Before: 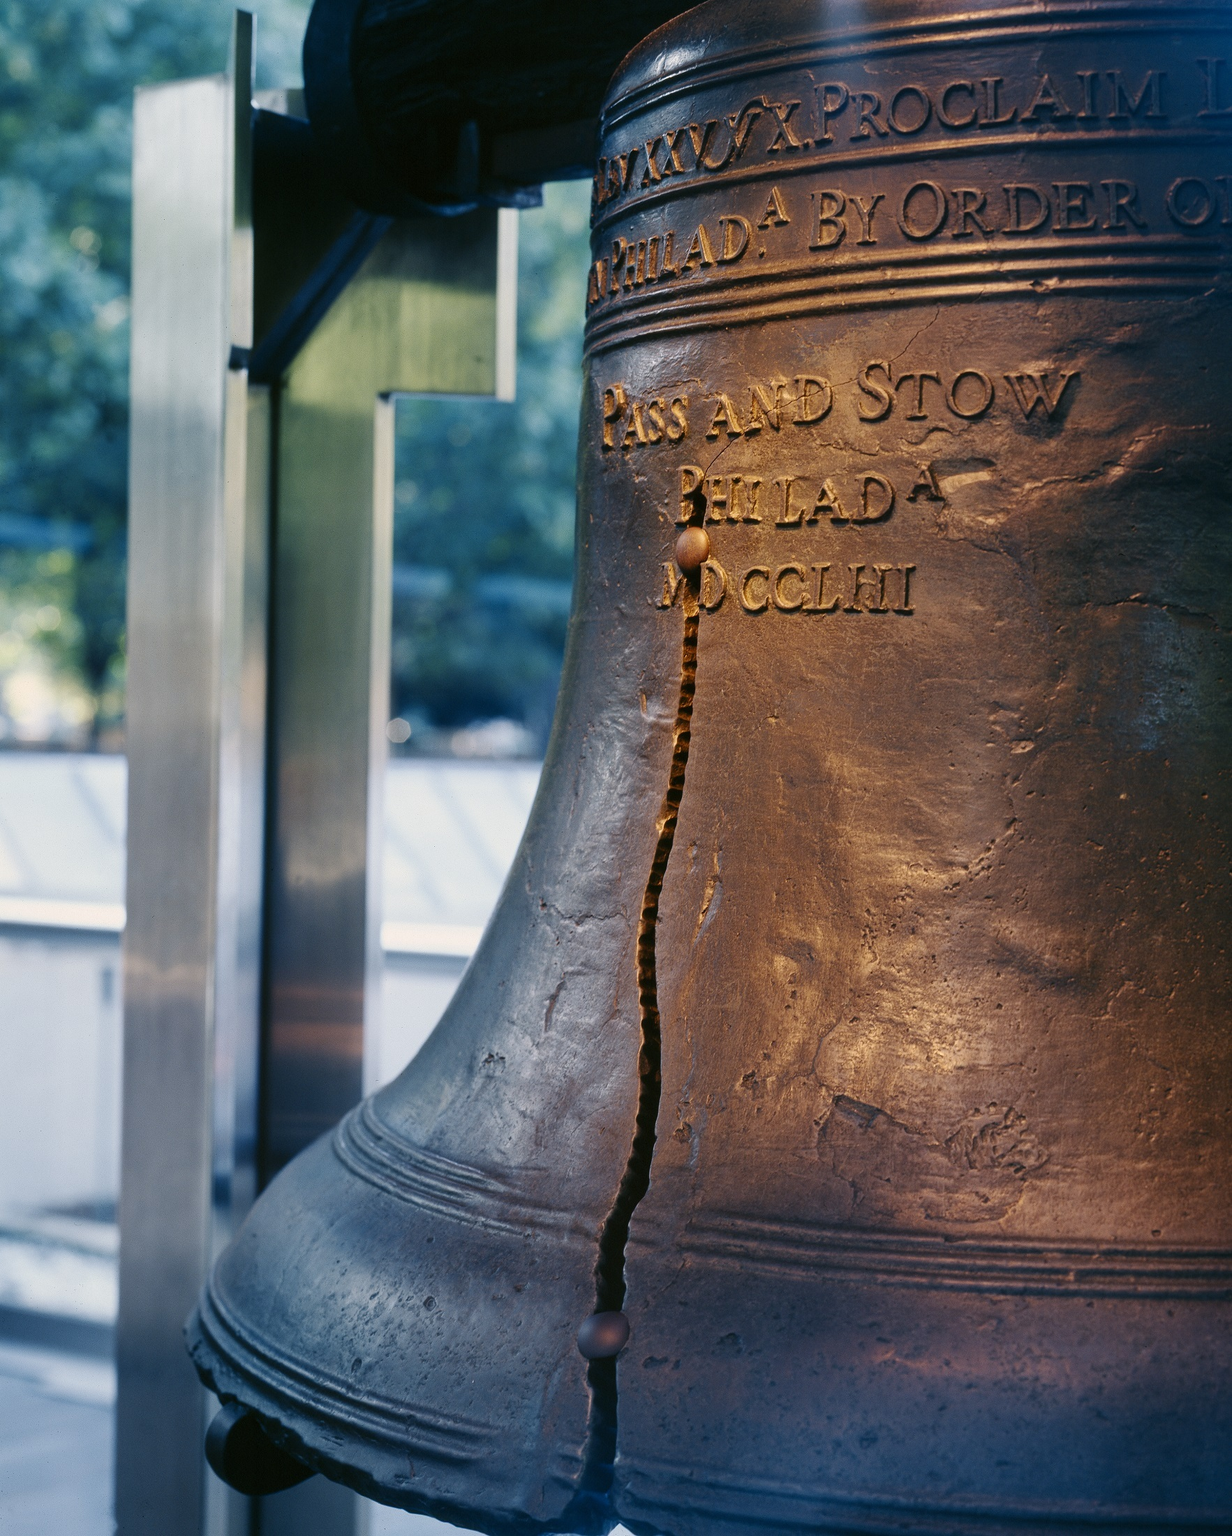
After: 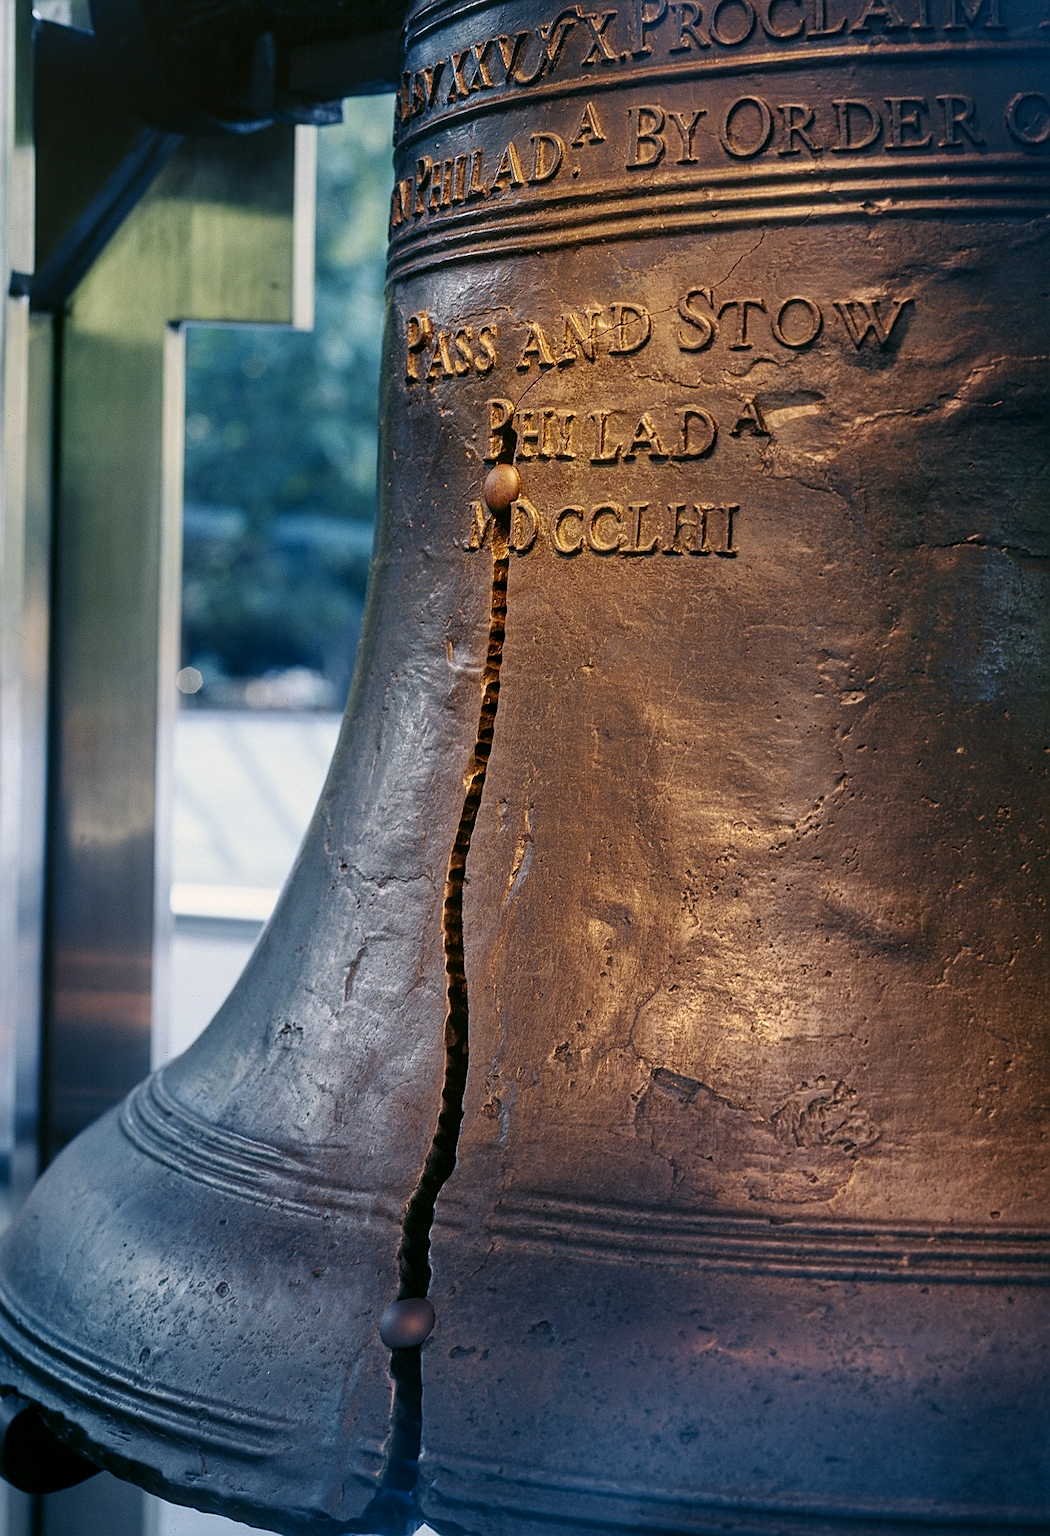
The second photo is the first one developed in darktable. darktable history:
haze removal: strength 0.028, distance 0.254, compatibility mode true, adaptive false
local contrast: on, module defaults
crop and rotate: left 17.944%, top 5.947%, right 1.848%
sharpen: on, module defaults
